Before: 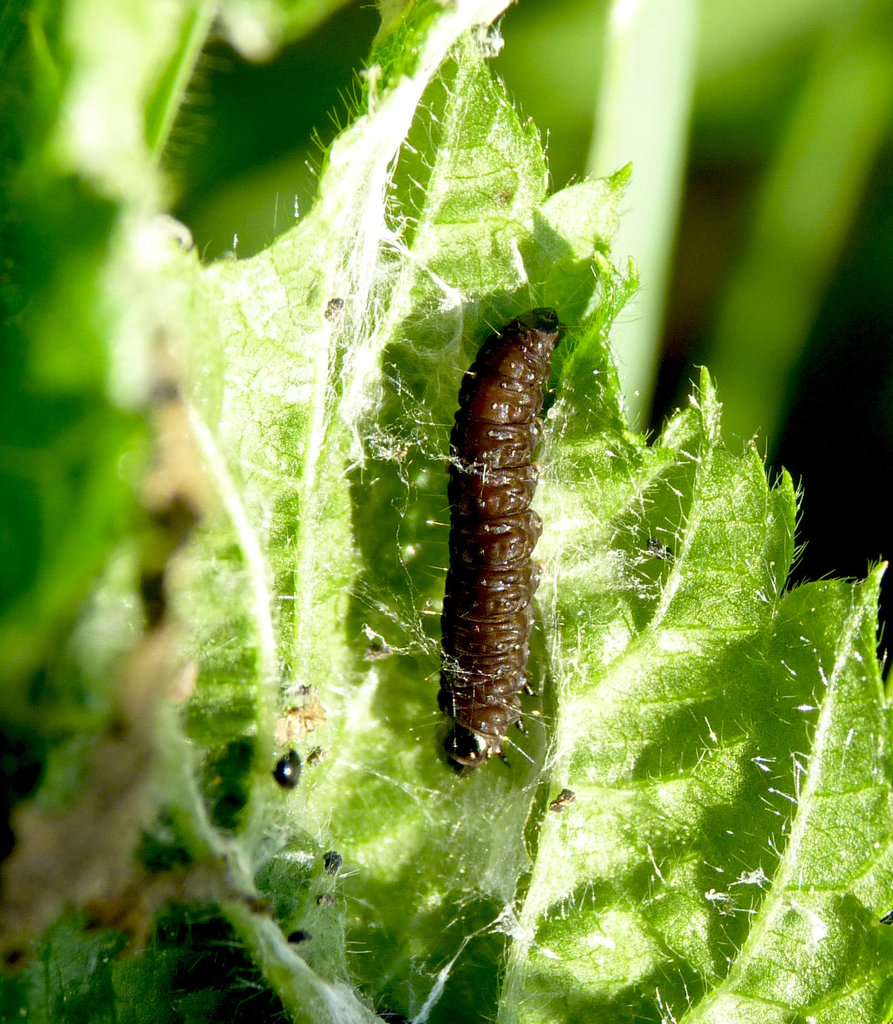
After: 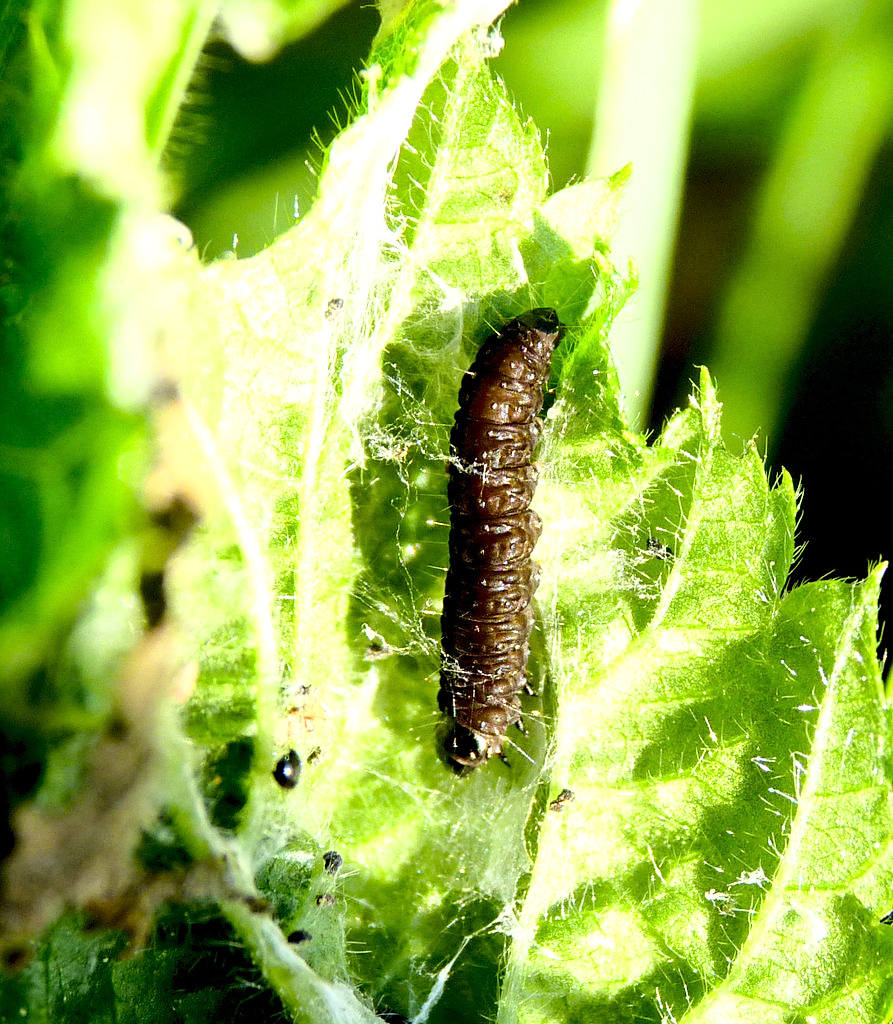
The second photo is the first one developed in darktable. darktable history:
sharpen: amount 0.216
base curve: curves: ch0 [(0, 0) (0.028, 0.03) (0.121, 0.232) (0.46, 0.748) (0.859, 0.968) (1, 1)], preserve colors average RGB
